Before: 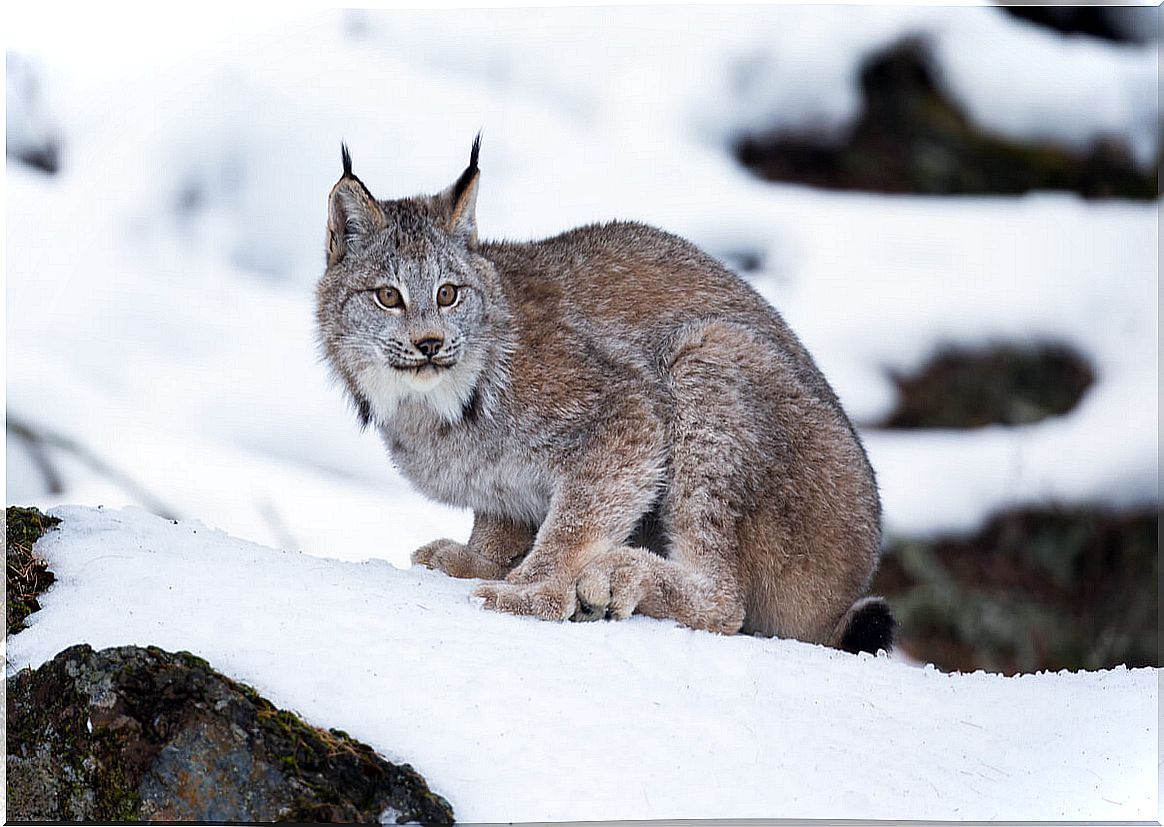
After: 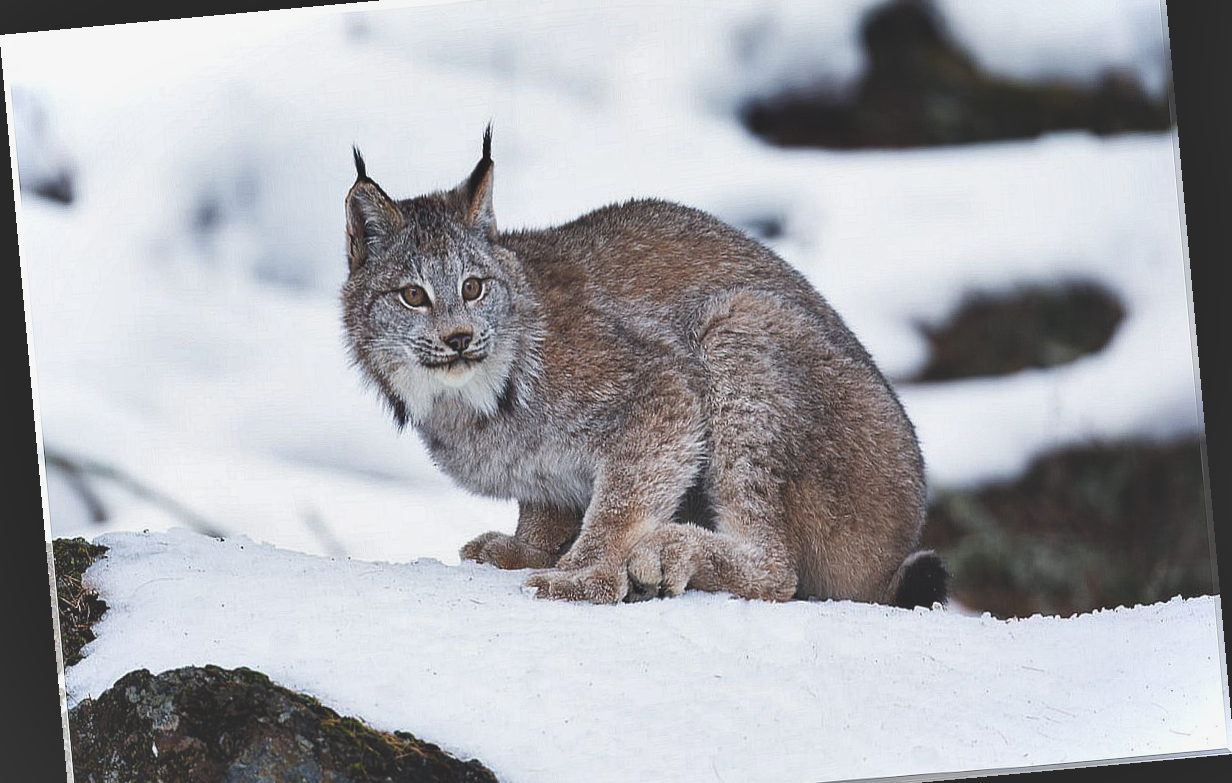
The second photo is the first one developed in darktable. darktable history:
crop: top 7.625%, bottom 8.027%
shadows and highlights: soften with gaussian
exposure: black level correction -0.025, exposure -0.117 EV, compensate highlight preservation false
rotate and perspective: rotation -5.2°, automatic cropping off
